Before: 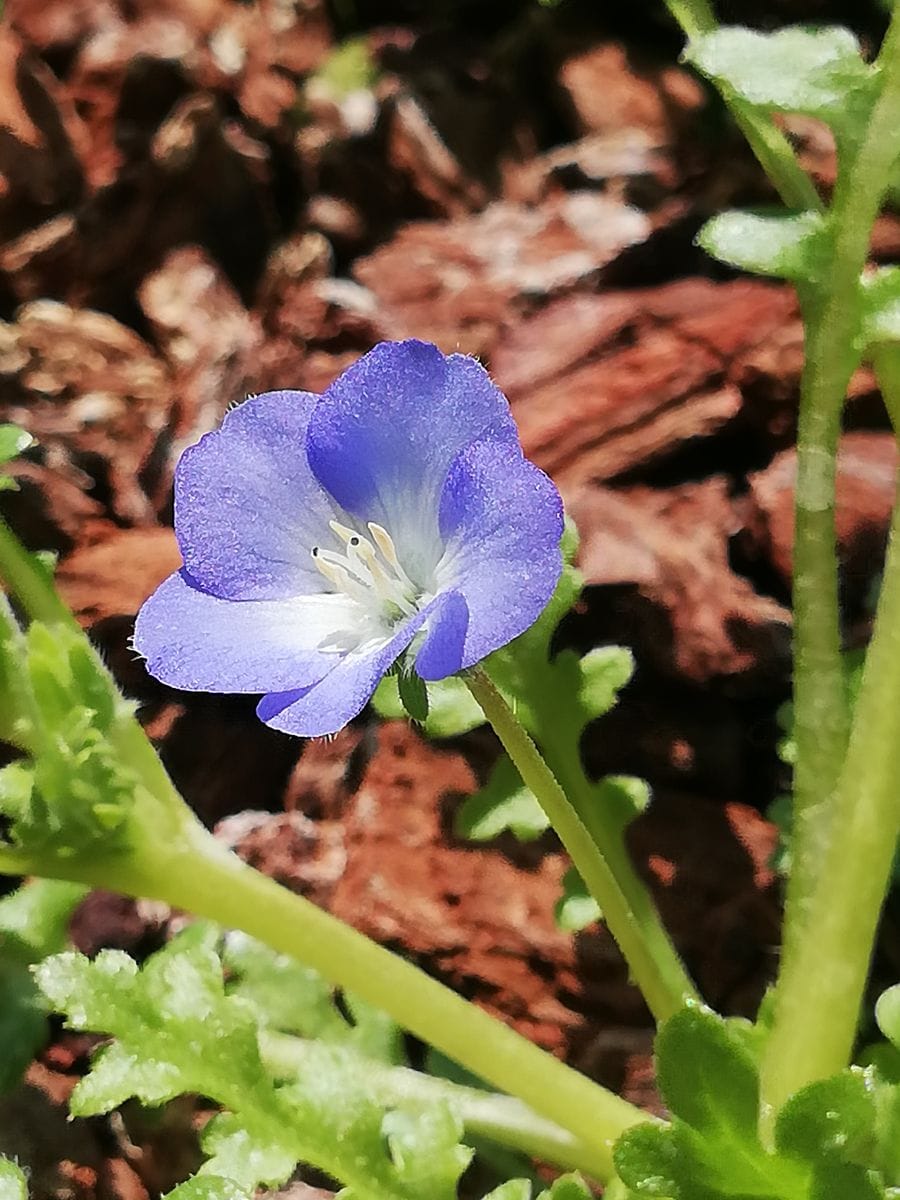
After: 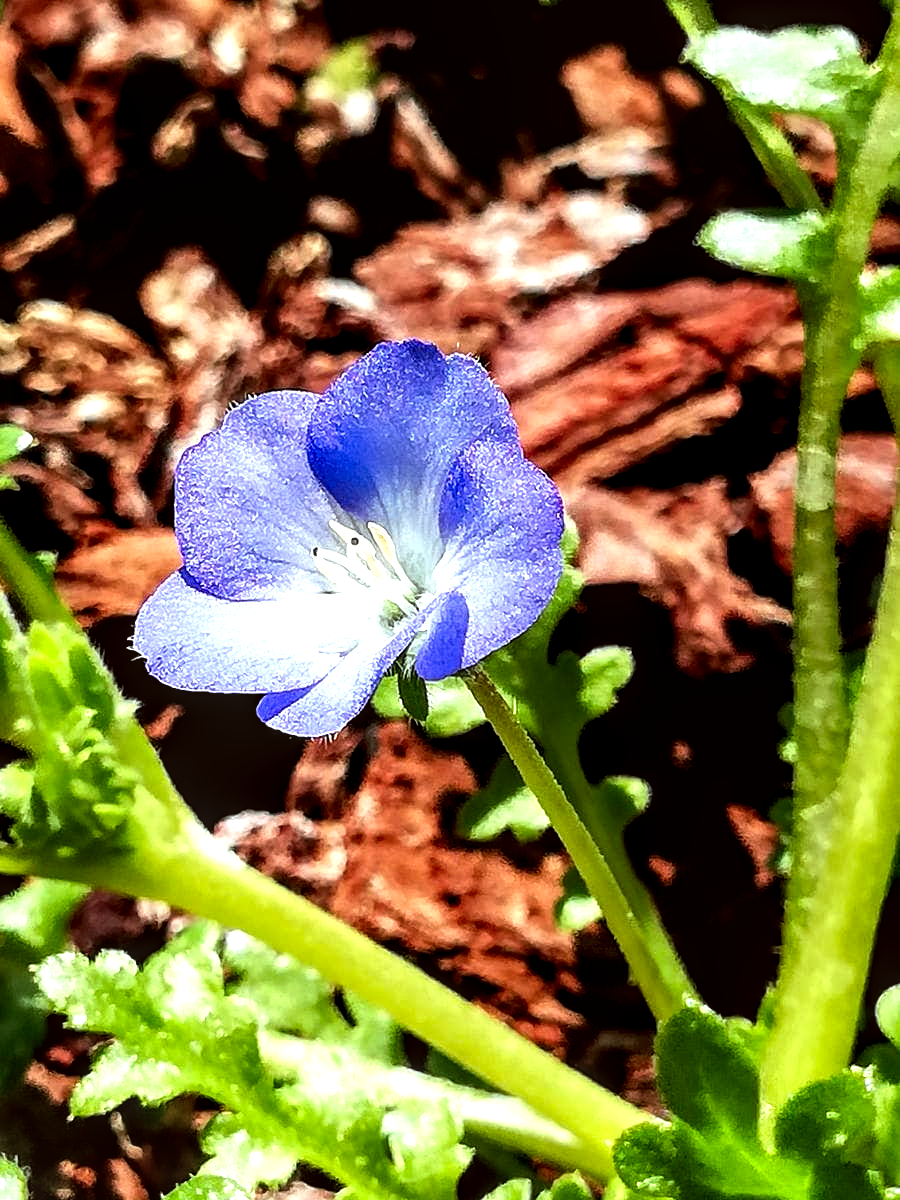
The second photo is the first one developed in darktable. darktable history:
color correction: highlights a* -4.98, highlights b* -3.76, shadows a* 3.83, shadows b* 4.08
local contrast: detail 150%
tone equalizer: -8 EV -0.417 EV, -7 EV -0.389 EV, -6 EV -0.333 EV, -5 EV -0.222 EV, -3 EV 0.222 EV, -2 EV 0.333 EV, -1 EV 0.389 EV, +0 EV 0.417 EV, edges refinement/feathering 500, mask exposure compensation -1.57 EV, preserve details no
color balance: lift [0.991, 1, 1, 1], gamma [0.996, 1, 1, 1], input saturation 98.52%, contrast 20.34%, output saturation 103.72%
